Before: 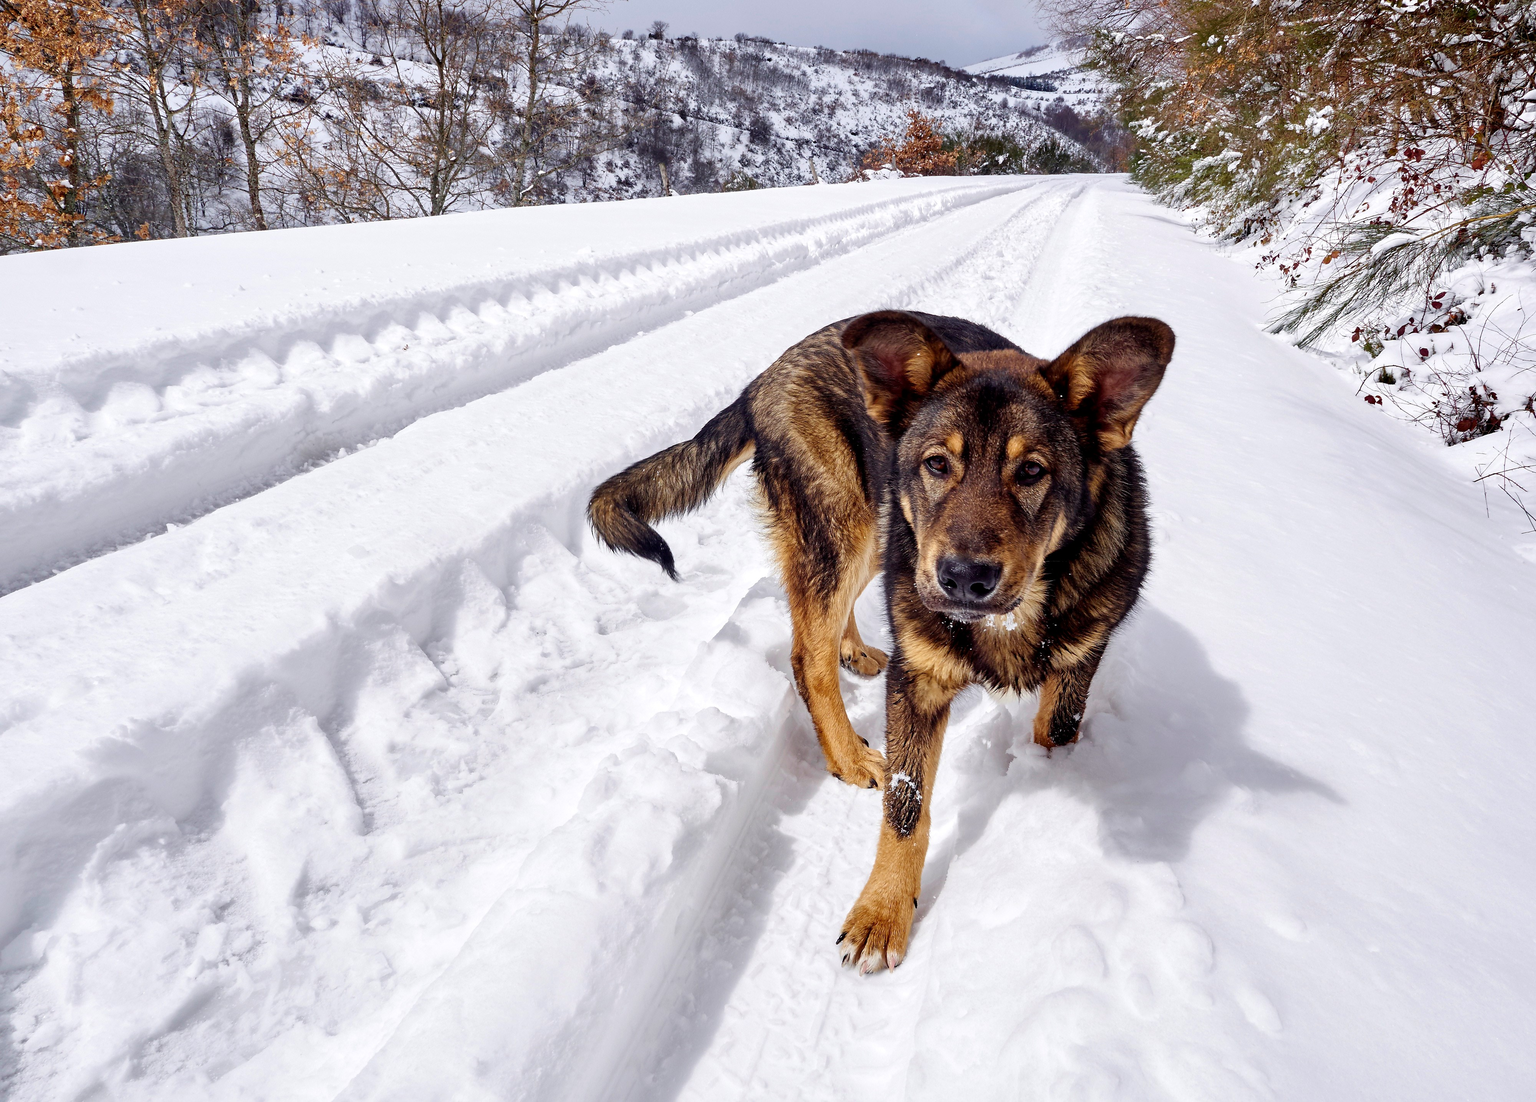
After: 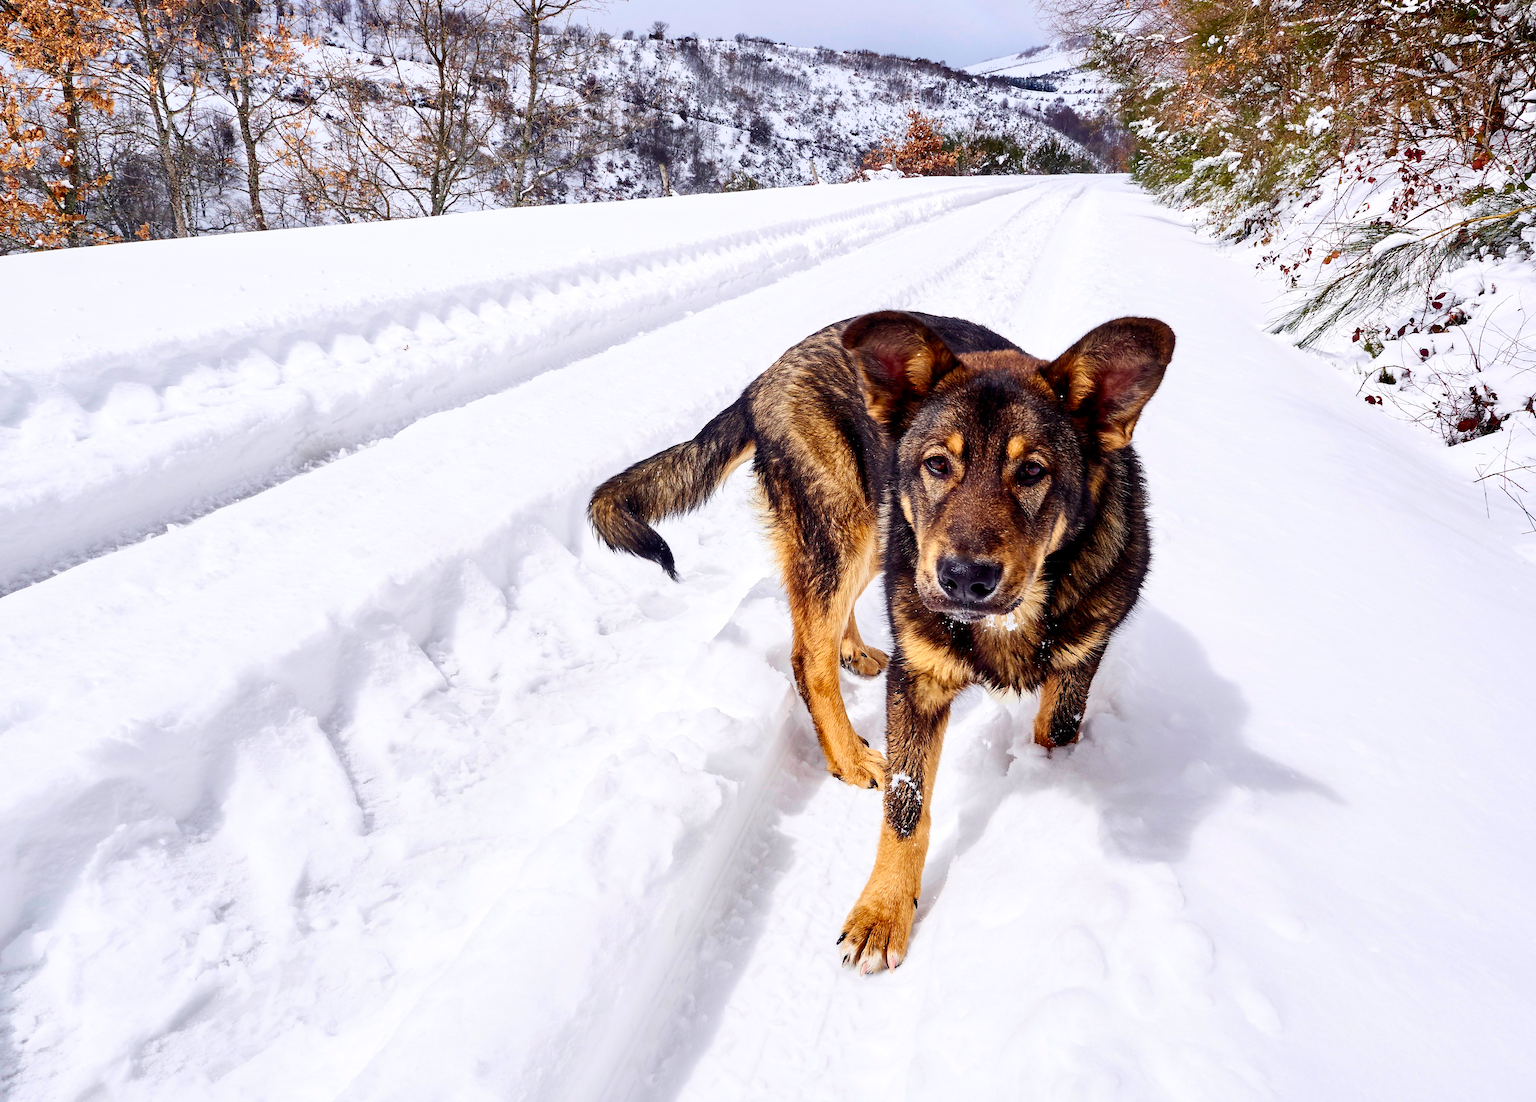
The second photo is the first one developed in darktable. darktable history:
contrast brightness saturation: contrast 0.227, brightness 0.105, saturation 0.292
base curve: curves: ch0 [(0, 0) (0.297, 0.298) (1, 1)], preserve colors none
